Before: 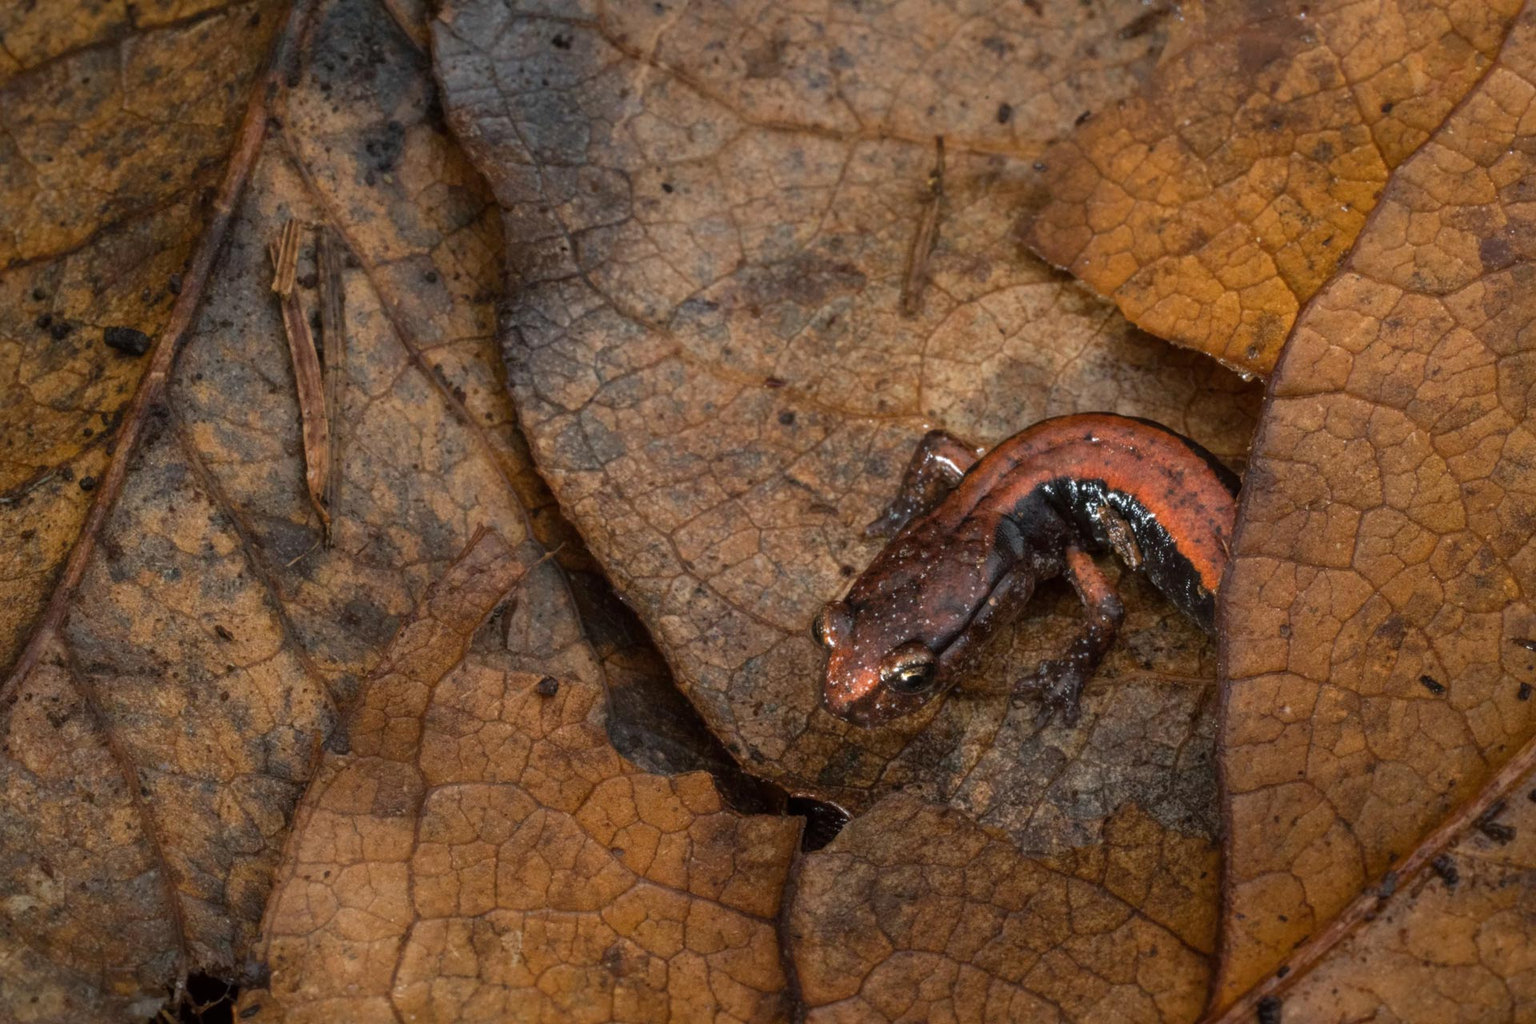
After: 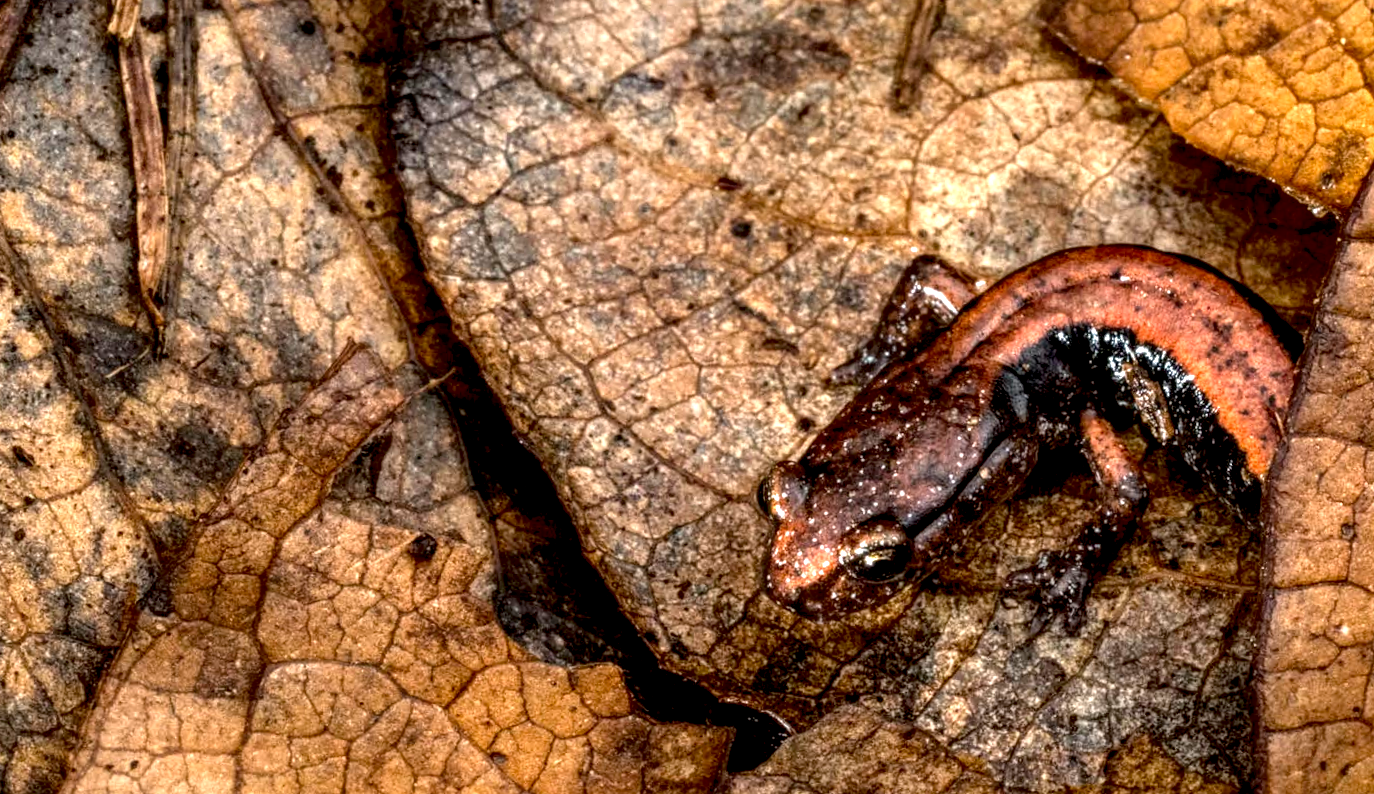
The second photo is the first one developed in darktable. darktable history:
crop and rotate: angle -3.37°, left 9.79%, top 20.73%, right 12.42%, bottom 11.82%
exposure: black level correction 0.011, exposure 1.088 EV, compensate exposure bias true, compensate highlight preservation false
local contrast: highlights 20%, detail 197%
